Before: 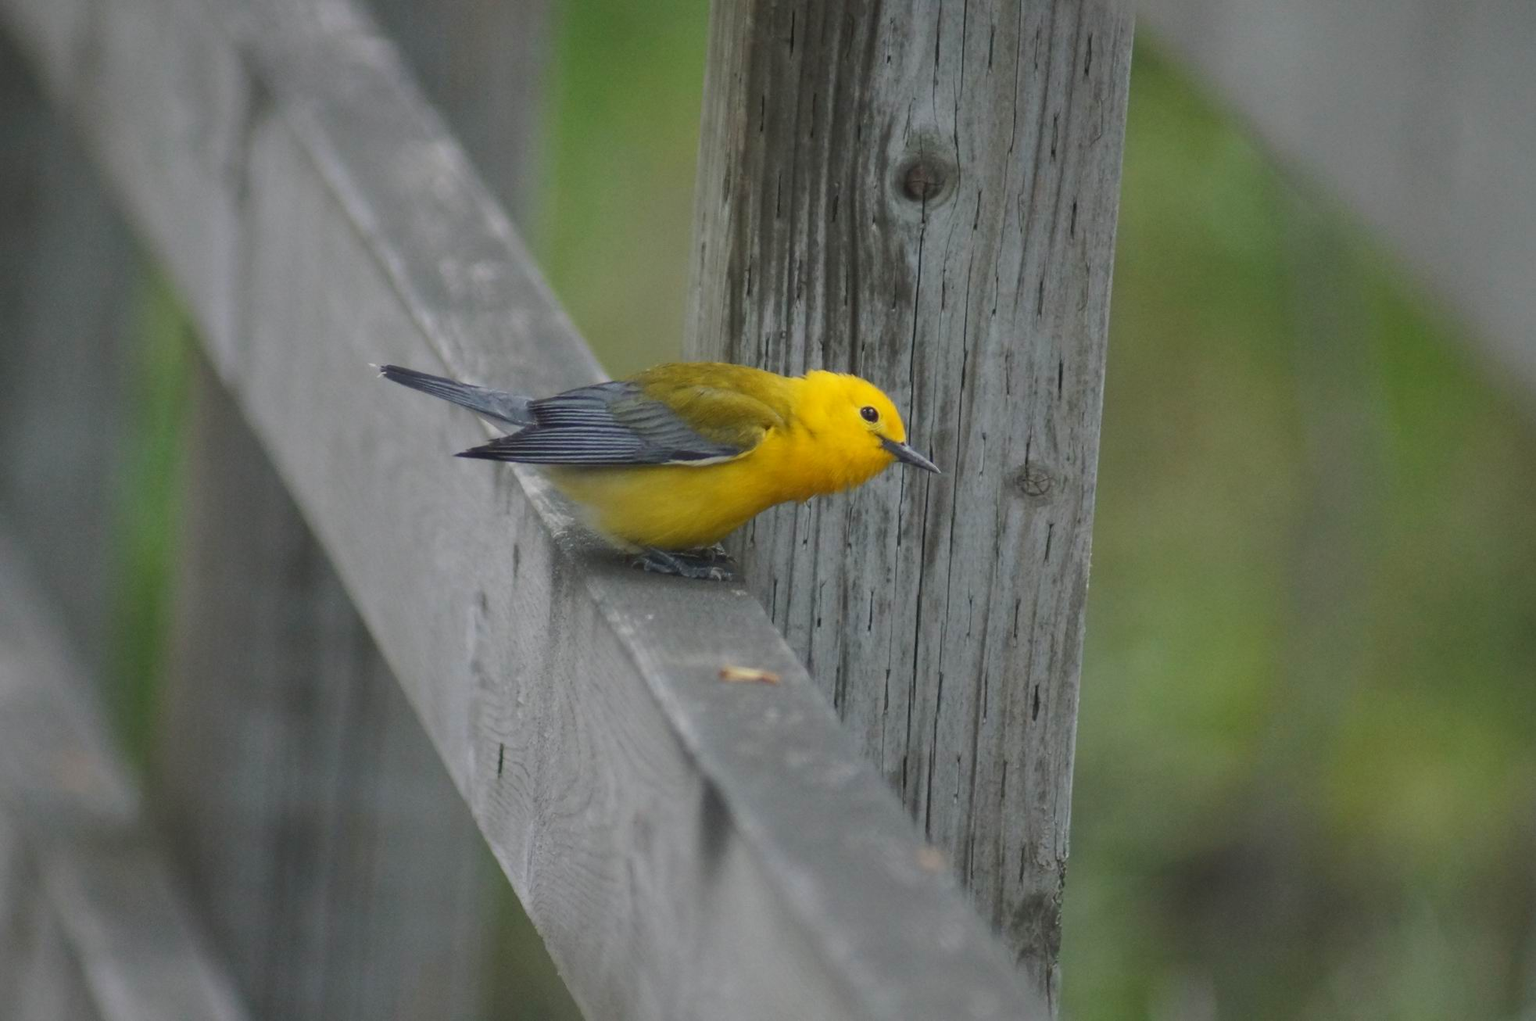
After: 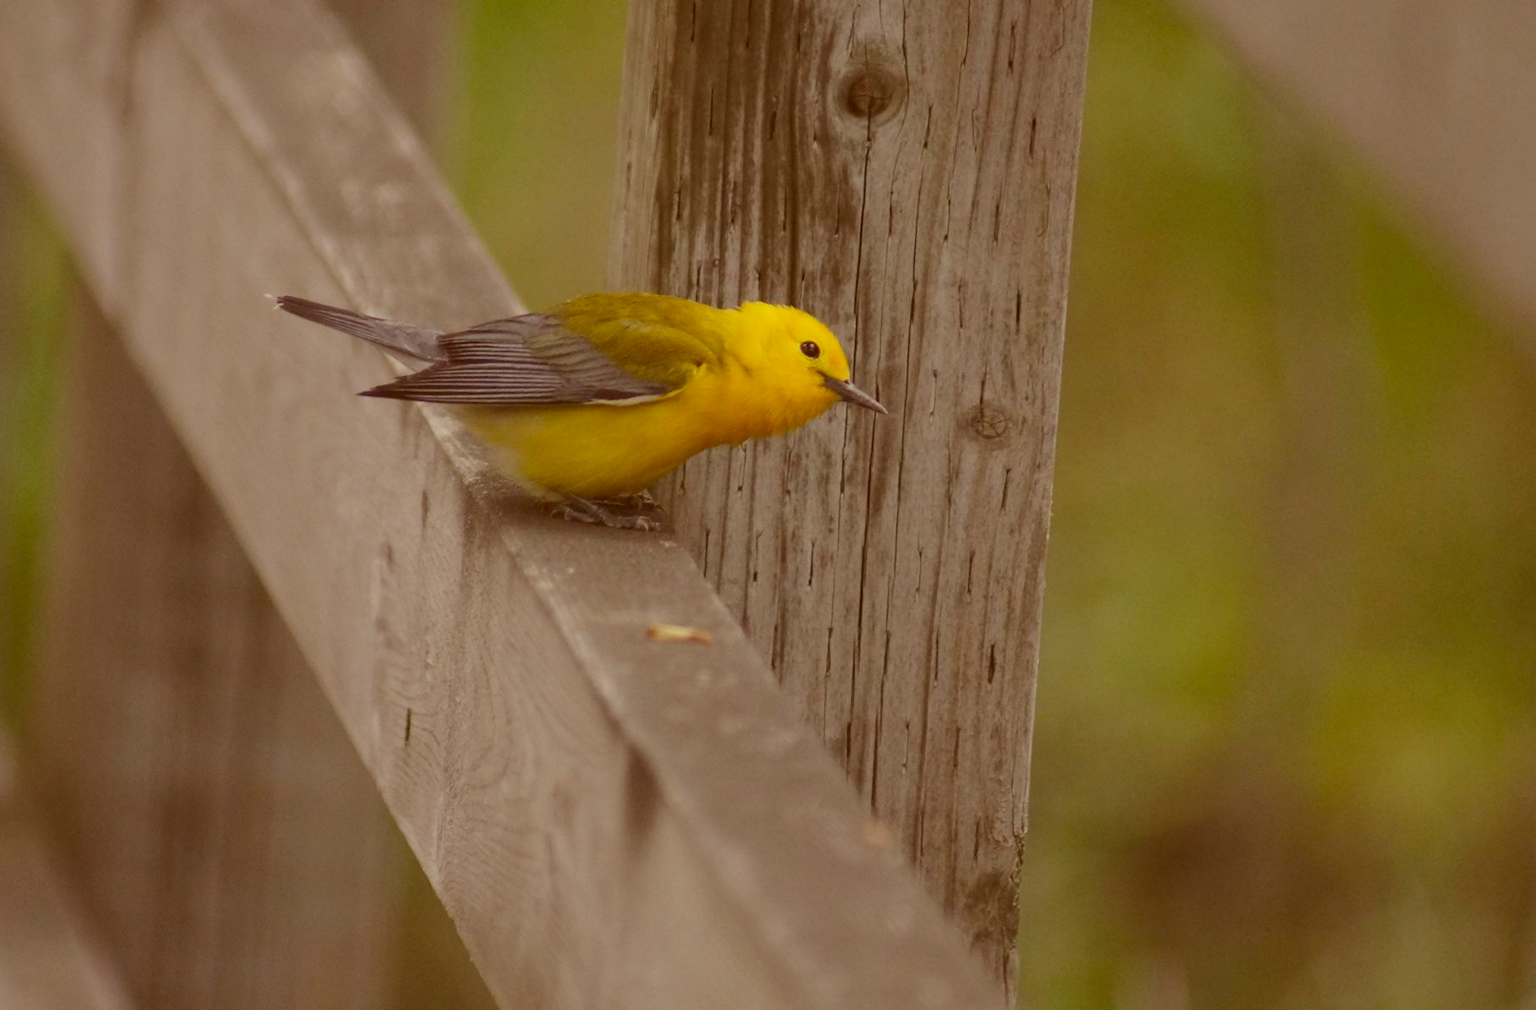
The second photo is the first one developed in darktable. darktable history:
rgb levels: mode RGB, independent channels, levels [[0, 0.474, 1], [0, 0.5, 1], [0, 0.5, 1]]
crop and rotate: left 8.262%, top 9.226%
color correction: highlights a* -5.3, highlights b* 9.8, shadows a* 9.8, shadows b* 24.26
exposure: exposure -0.177 EV, compensate highlight preservation false
